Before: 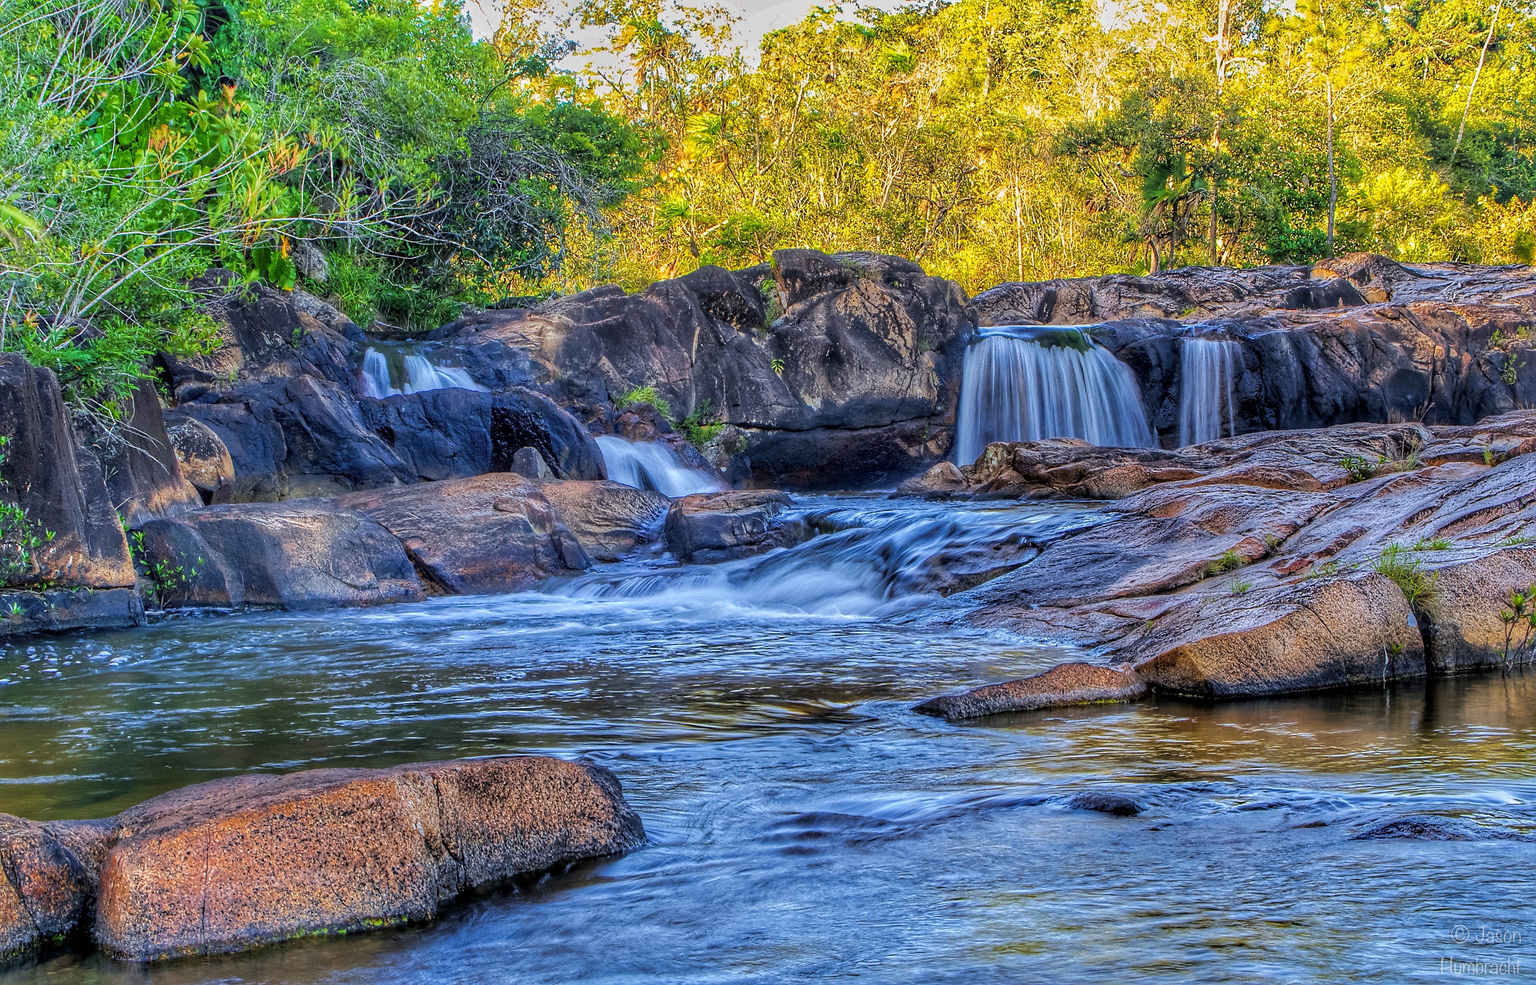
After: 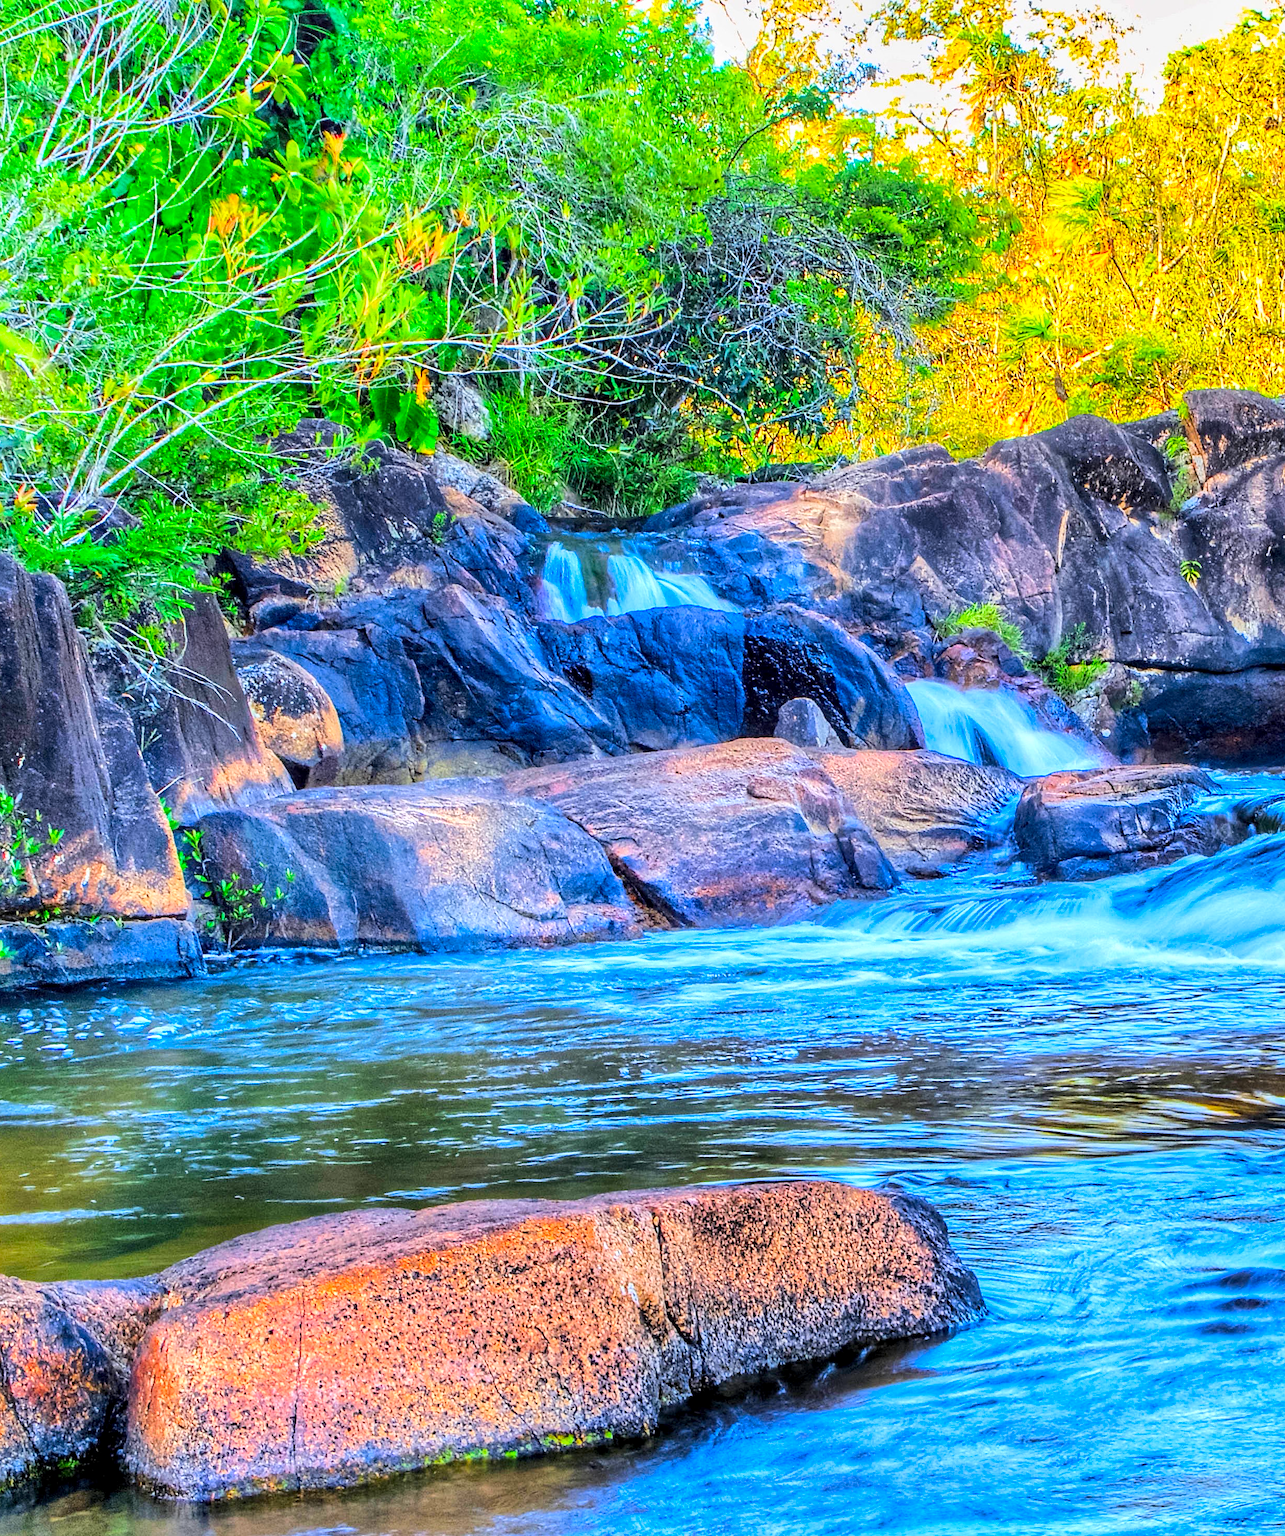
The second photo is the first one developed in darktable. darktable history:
local contrast: highlights 107%, shadows 97%, detail 120%, midtone range 0.2
crop: left 0.992%, right 45.379%, bottom 0.087%
base curve: curves: ch0 [(0, 0) (0.025, 0.046) (0.112, 0.277) (0.467, 0.74) (0.814, 0.929) (1, 0.942)]
contrast brightness saturation: saturation 0.518
